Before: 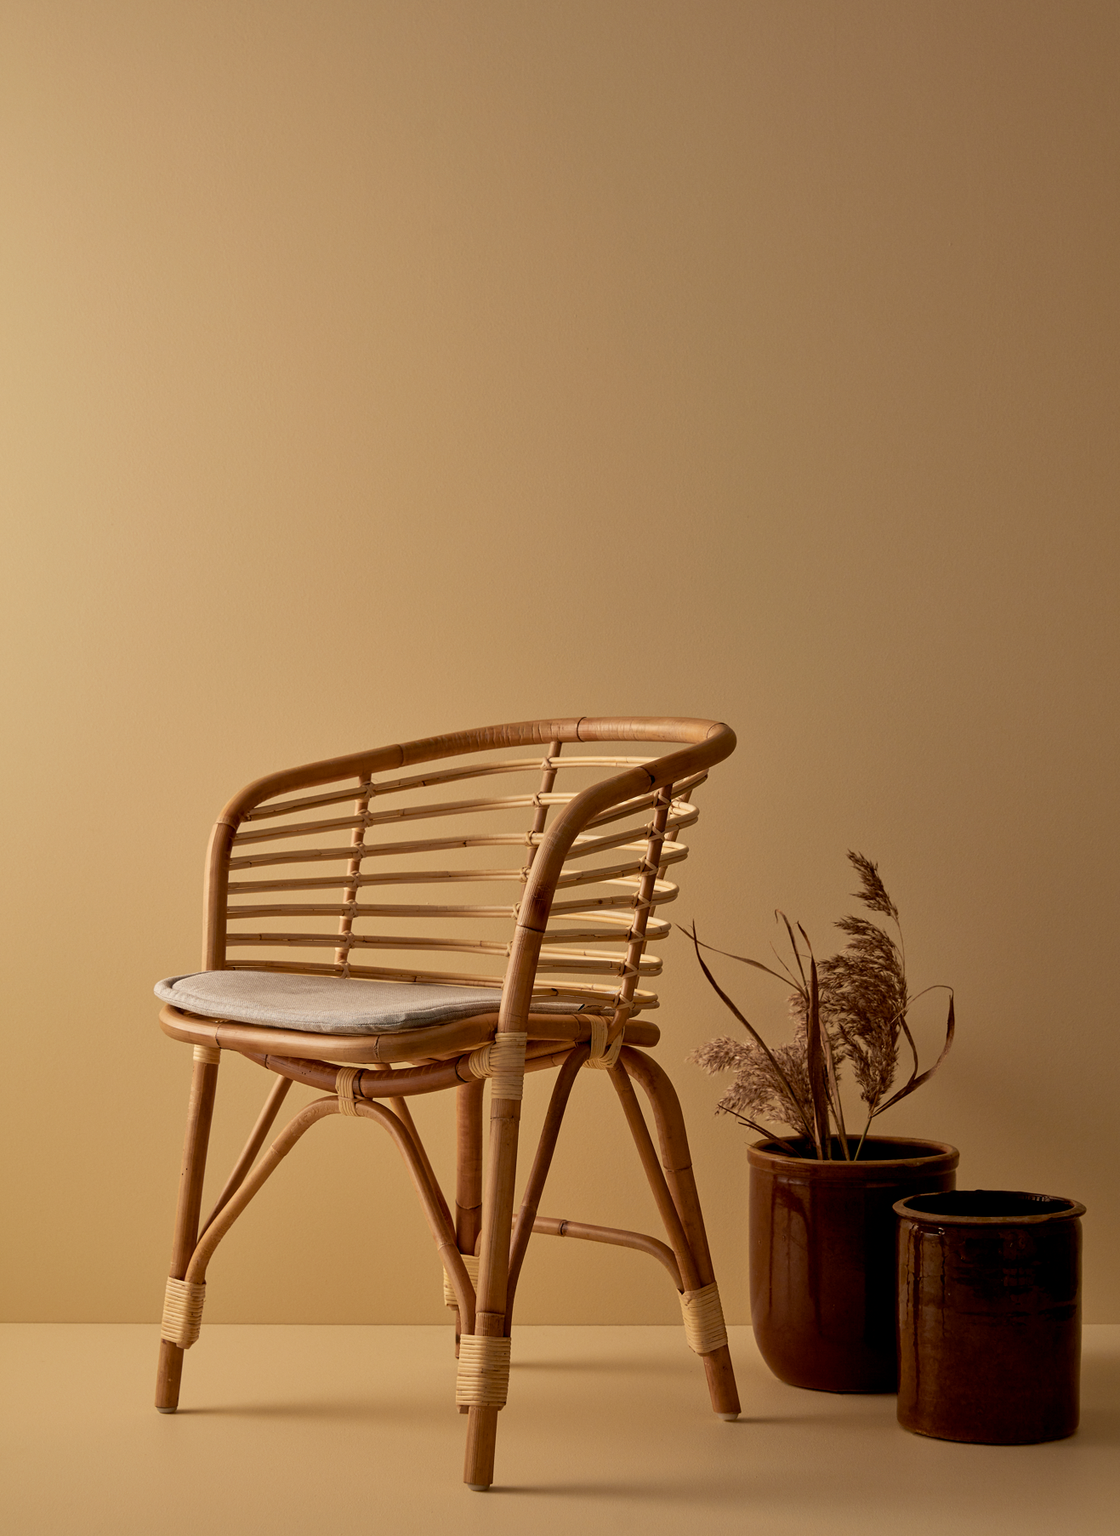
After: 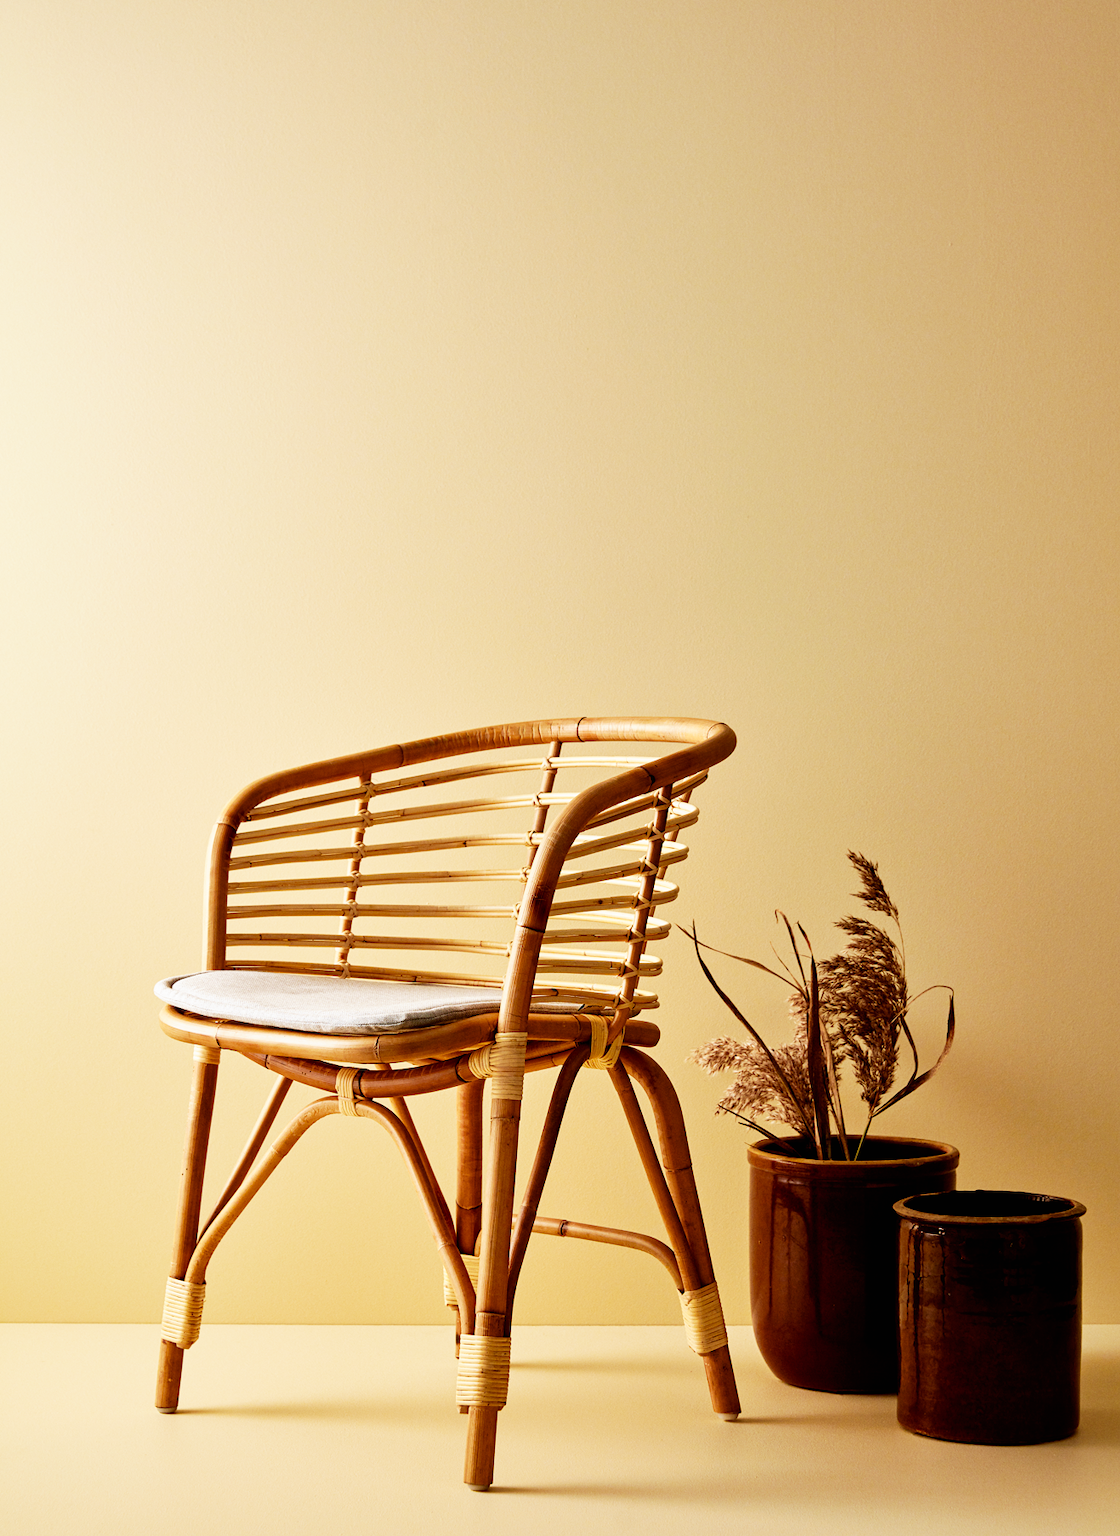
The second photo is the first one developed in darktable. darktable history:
base curve: curves: ch0 [(0, 0) (0.007, 0.004) (0.027, 0.03) (0.046, 0.07) (0.207, 0.54) (0.442, 0.872) (0.673, 0.972) (1, 1)], preserve colors none
white balance: red 0.924, blue 1.095
